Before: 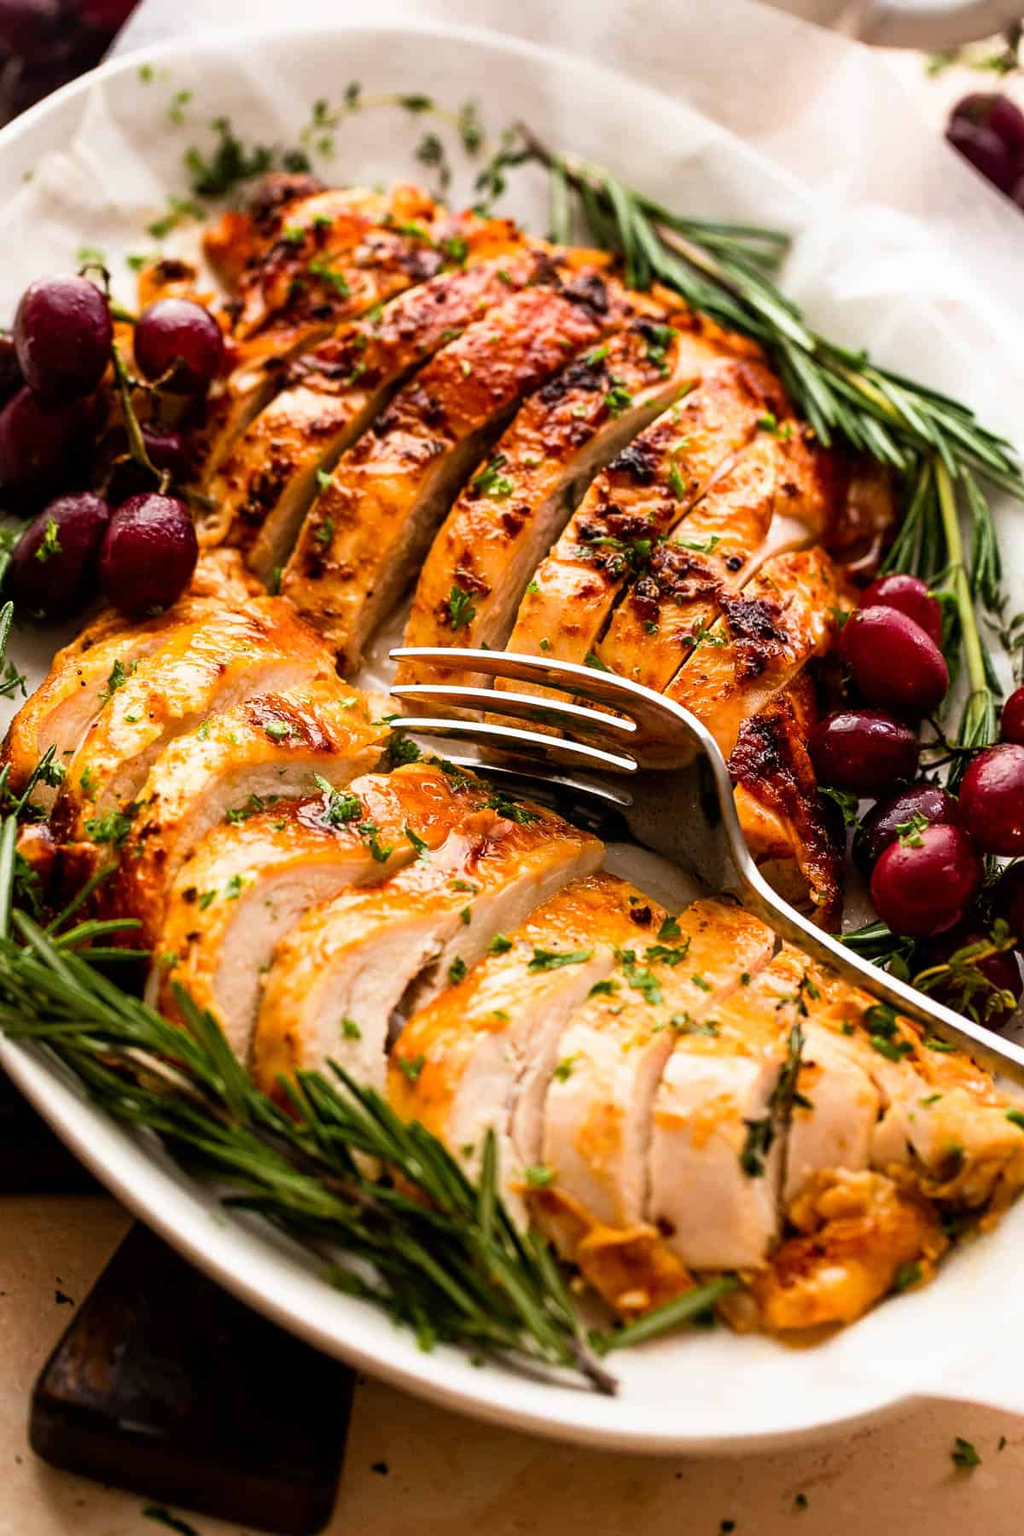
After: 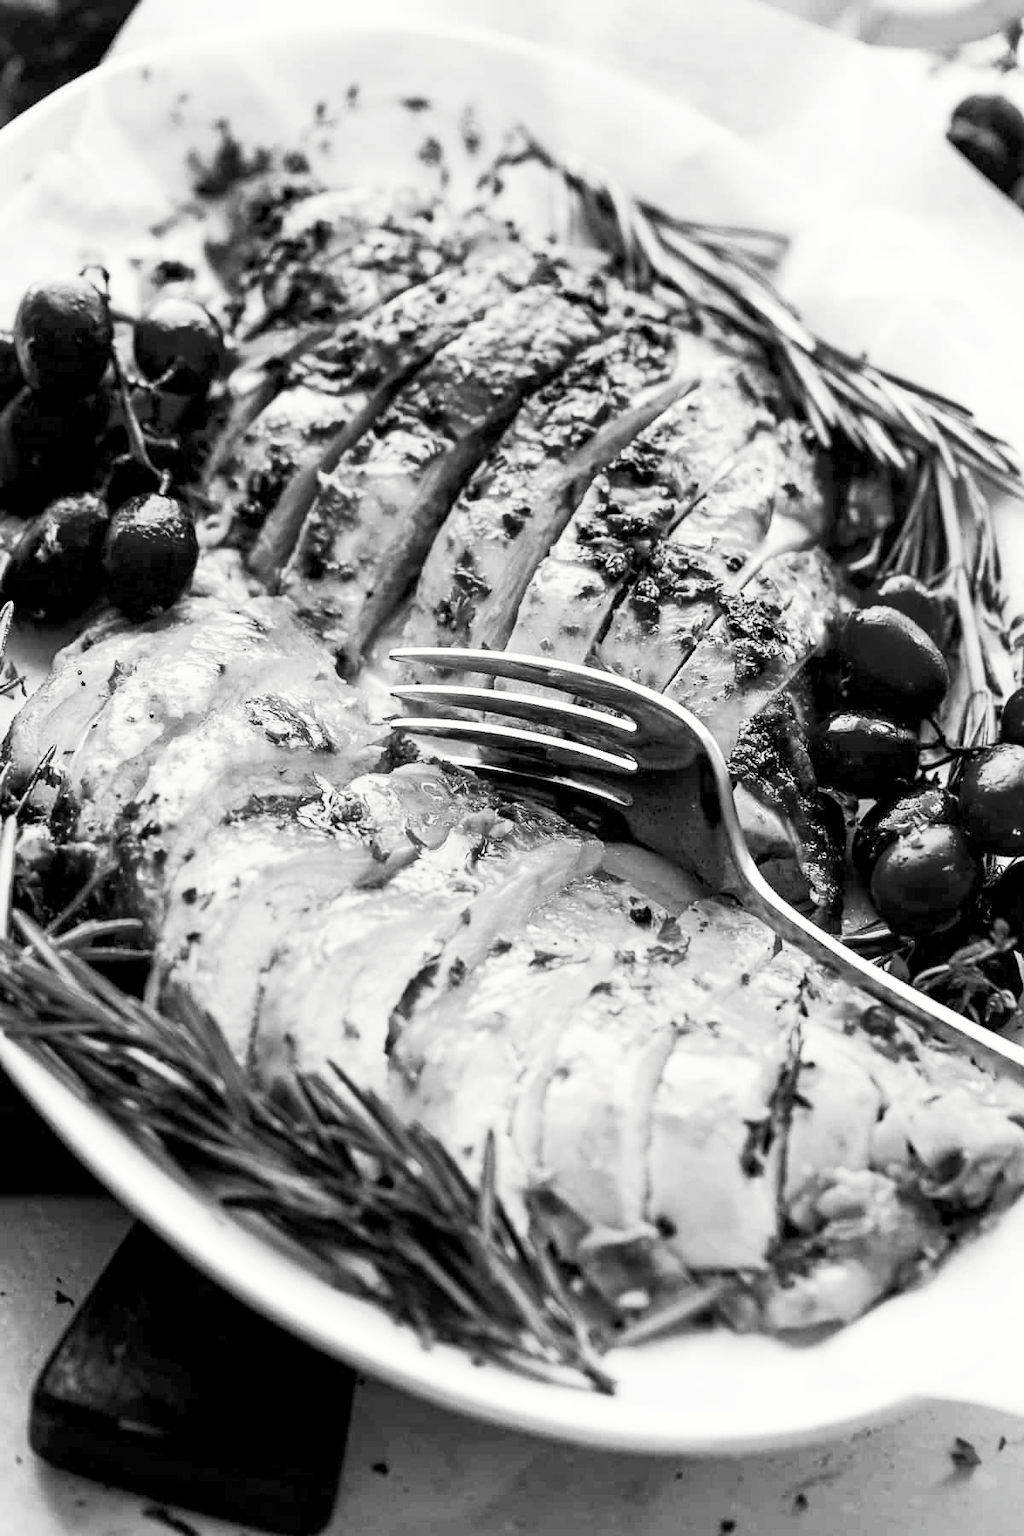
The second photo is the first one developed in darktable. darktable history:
tone curve: curves: ch0 [(0, 0) (0.003, 0.015) (0.011, 0.025) (0.025, 0.056) (0.044, 0.104) (0.069, 0.139) (0.1, 0.181) (0.136, 0.226) (0.177, 0.28) (0.224, 0.346) (0.277, 0.42) (0.335, 0.505) (0.399, 0.594) (0.468, 0.699) (0.543, 0.776) (0.623, 0.848) (0.709, 0.893) (0.801, 0.93) (0.898, 0.97) (1, 1)], preserve colors none
color look up table: target L [93.05, 89.53, 88.82, 86.7, 82.41, 64.74, 61.7, 65.49, 60.94, 47.64, 47.04, 28.56, 9.599, 200.19, 80.24, 78.8, 68.49, 69.98, 57.87, 53.19, 42.1, 47.24, 42.37, 44, 32.32, 10.77, 20.17, 8.587, 94.45, 67, 74.42, 59.79, 61.7, 69.24, 50.03, 43.8, 53.98, 47.04, 18, 15.16, 12.25, 6.319, 86.7, 90.24, 89.53, 78.07, 71.47, 62.46, 36.29], target a [-0.1, -0.003, -0.101, -0.003, -0.003, -0.003, 0, -0.003, 0, -0.001, 0.001, 0, 0, 0, -0.103, -0.003, -0.003, -0.003, 0 ×5, 0.001, 0 ×4, -0.1, -0.003, -0.003, -0.001, 0, -0.003, 0, 0.001, -0.001, 0.001, 0 ×4, -0.003 ×5, -0.001, 0], target b [1.234, 0.026, 1.247, 0.026, 0.027, 0.028, 0.006, 0.028, 0.006, 0.006, -0.004, -0.001, 0, 0, 1.274, 0.027, 0.028, 0.028, 0.006, 0.006, -0.001, -0.003, -0.001, -0.003, -0.003, 0.002, -0.001, 0, 1.23, 0.028, 0.028, 0.006, 0.006, 0.028, 0.006, -0.004, 0.006, -0.004, -0.001, 0.002, -0.001, 0, 0.026, 0.026, 0.026, 0.027, 0.028, 0.007, -0.001], num patches 49
